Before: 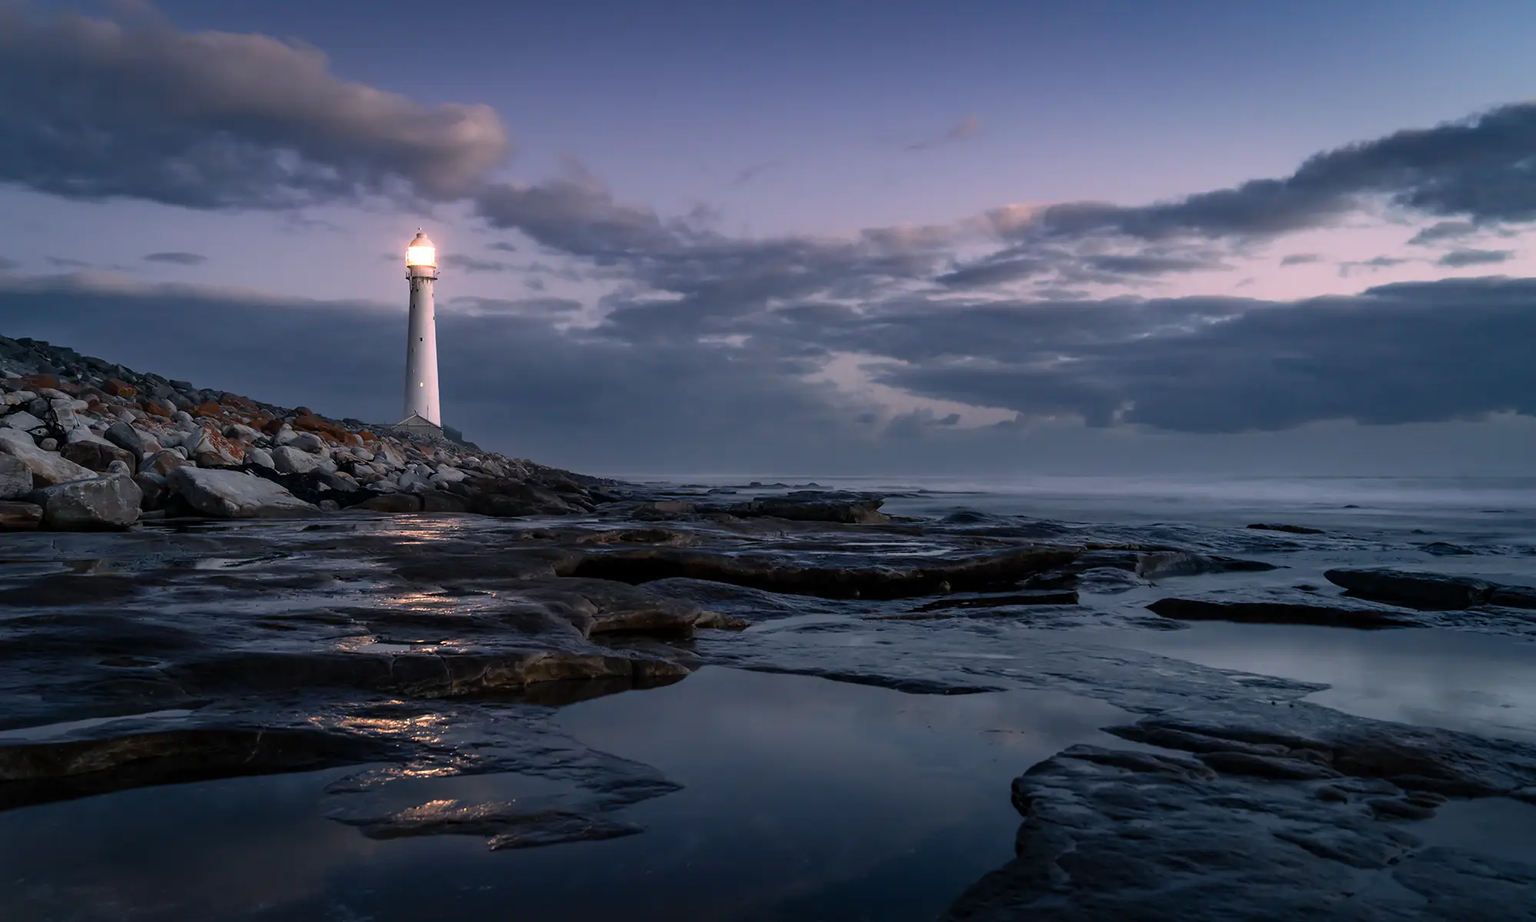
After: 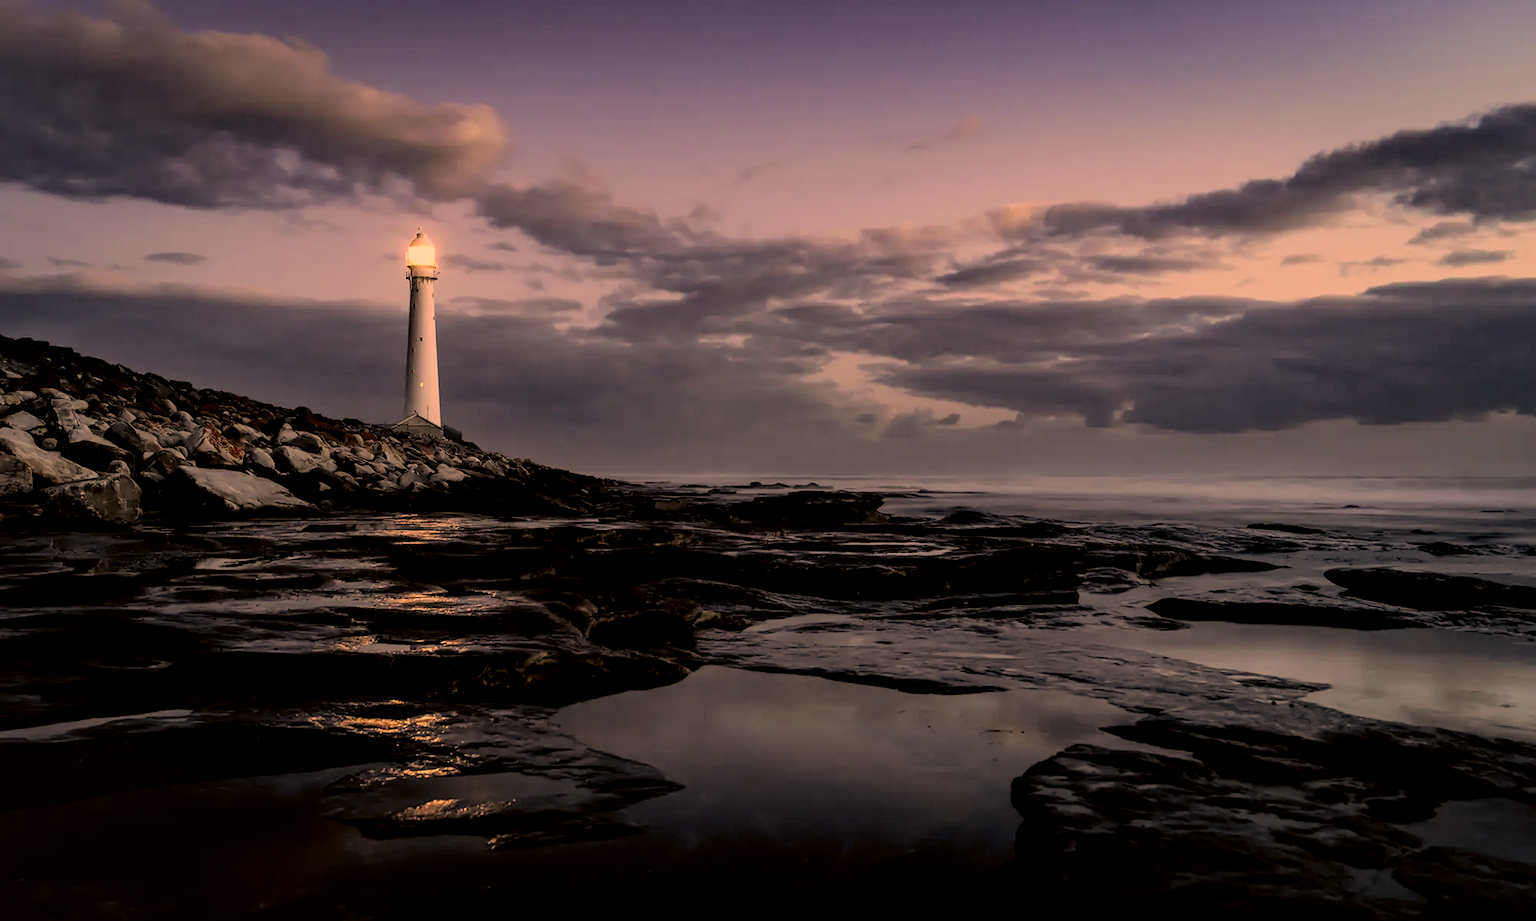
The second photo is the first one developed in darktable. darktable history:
color correction: highlights a* 17.94, highlights b* 35.39, shadows a* 1.48, shadows b* 6.42, saturation 1.01
filmic rgb: black relative exposure -4.14 EV, white relative exposure 5.1 EV, hardness 2.11, contrast 1.165
local contrast: on, module defaults
